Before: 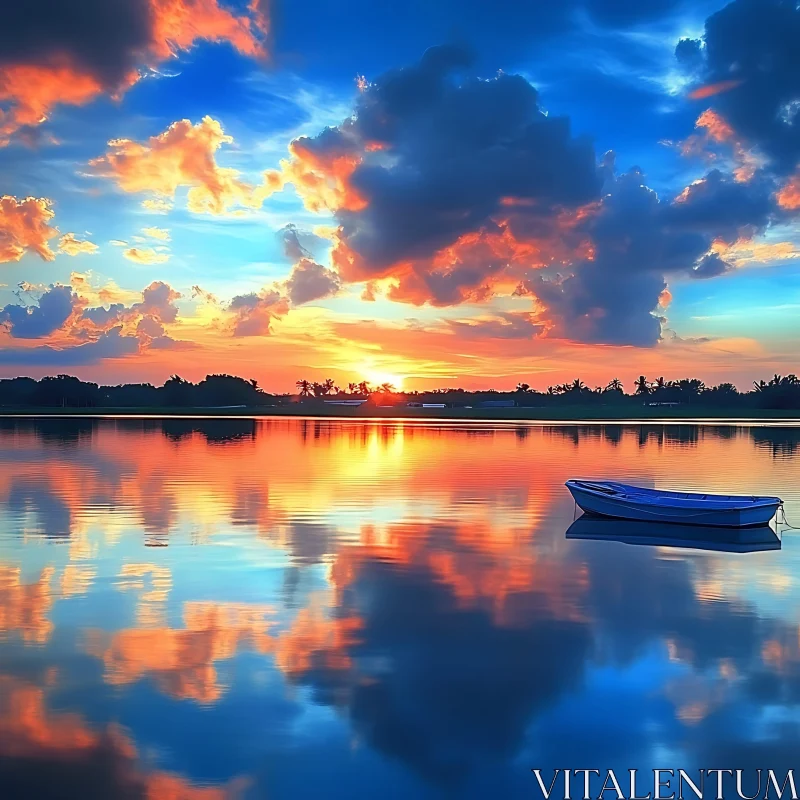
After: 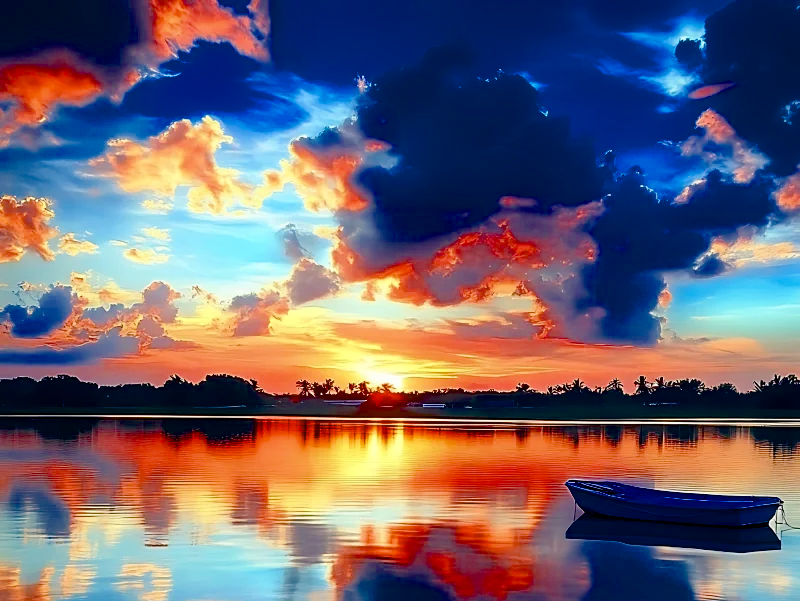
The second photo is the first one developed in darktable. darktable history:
color balance rgb: global offset › luminance -0.482%, linear chroma grading › global chroma 0.426%, perceptual saturation grading › global saturation 20%, perceptual saturation grading › highlights -24.783%, perceptual saturation grading › shadows 49.687%, saturation formula JzAzBz (2021)
crop: bottom 24.751%
